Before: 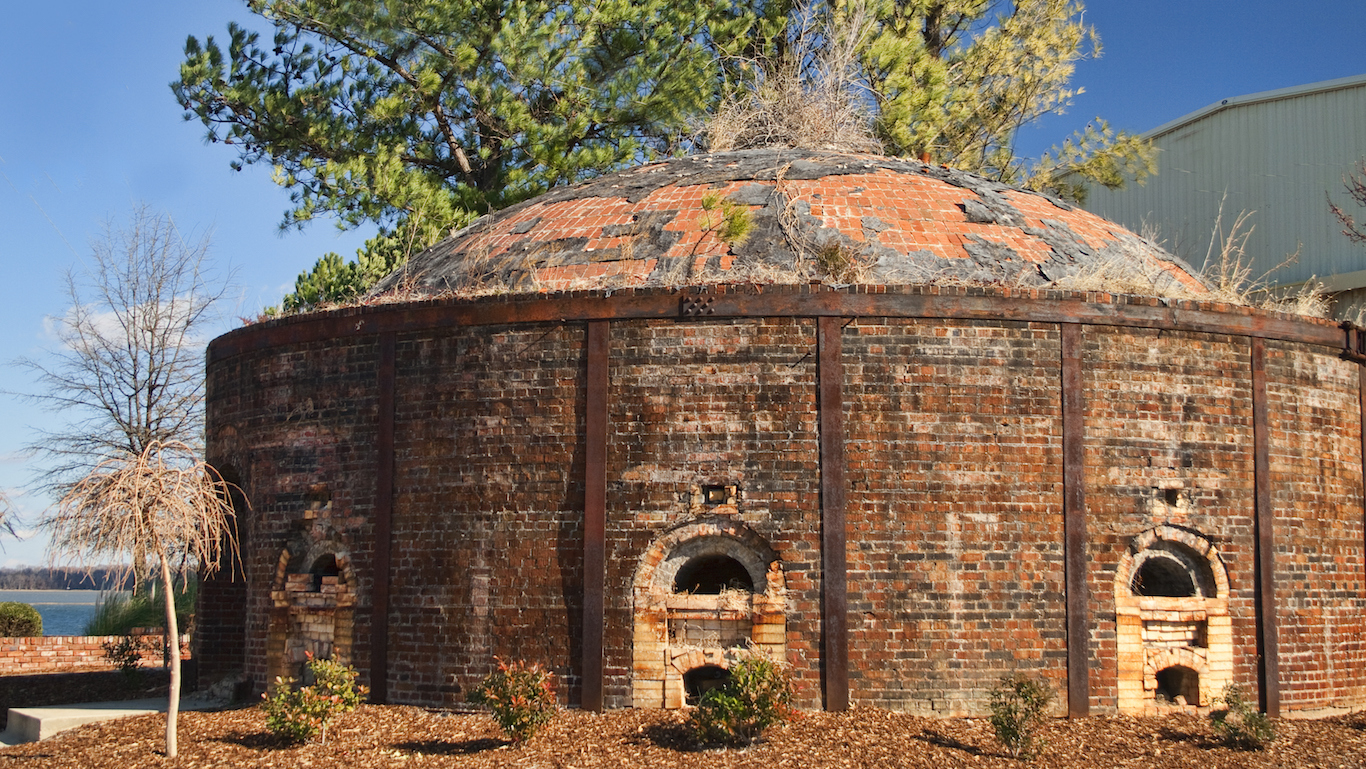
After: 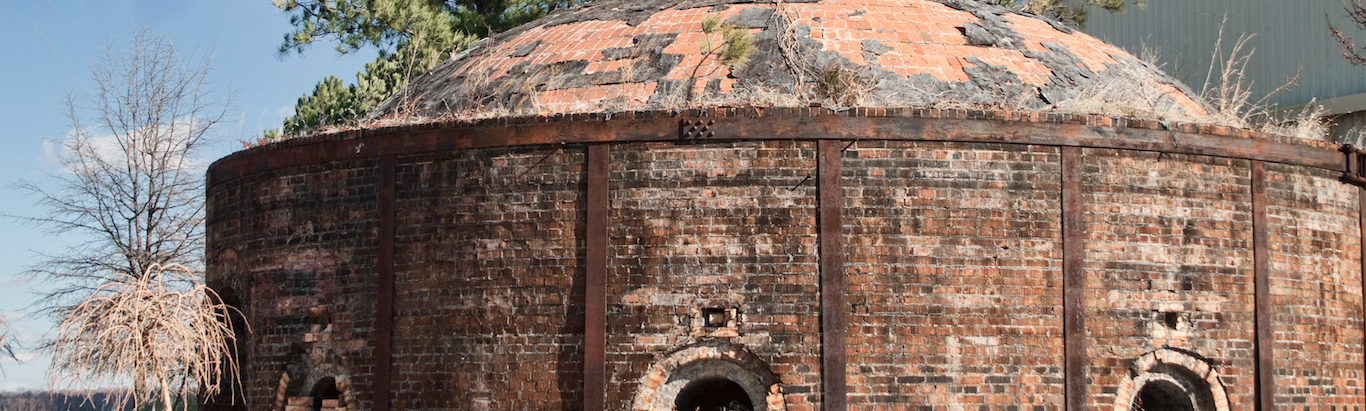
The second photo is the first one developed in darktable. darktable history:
exposure: compensate highlight preservation false
color zones: curves: ch0 [(0, 0.559) (0.153, 0.551) (0.229, 0.5) (0.429, 0.5) (0.571, 0.5) (0.714, 0.5) (0.857, 0.5) (1, 0.559)]; ch1 [(0, 0.417) (0.112, 0.336) (0.213, 0.26) (0.429, 0.34) (0.571, 0.35) (0.683, 0.331) (0.857, 0.344) (1, 0.417)]
crop and rotate: top 23.043%, bottom 23.437%
